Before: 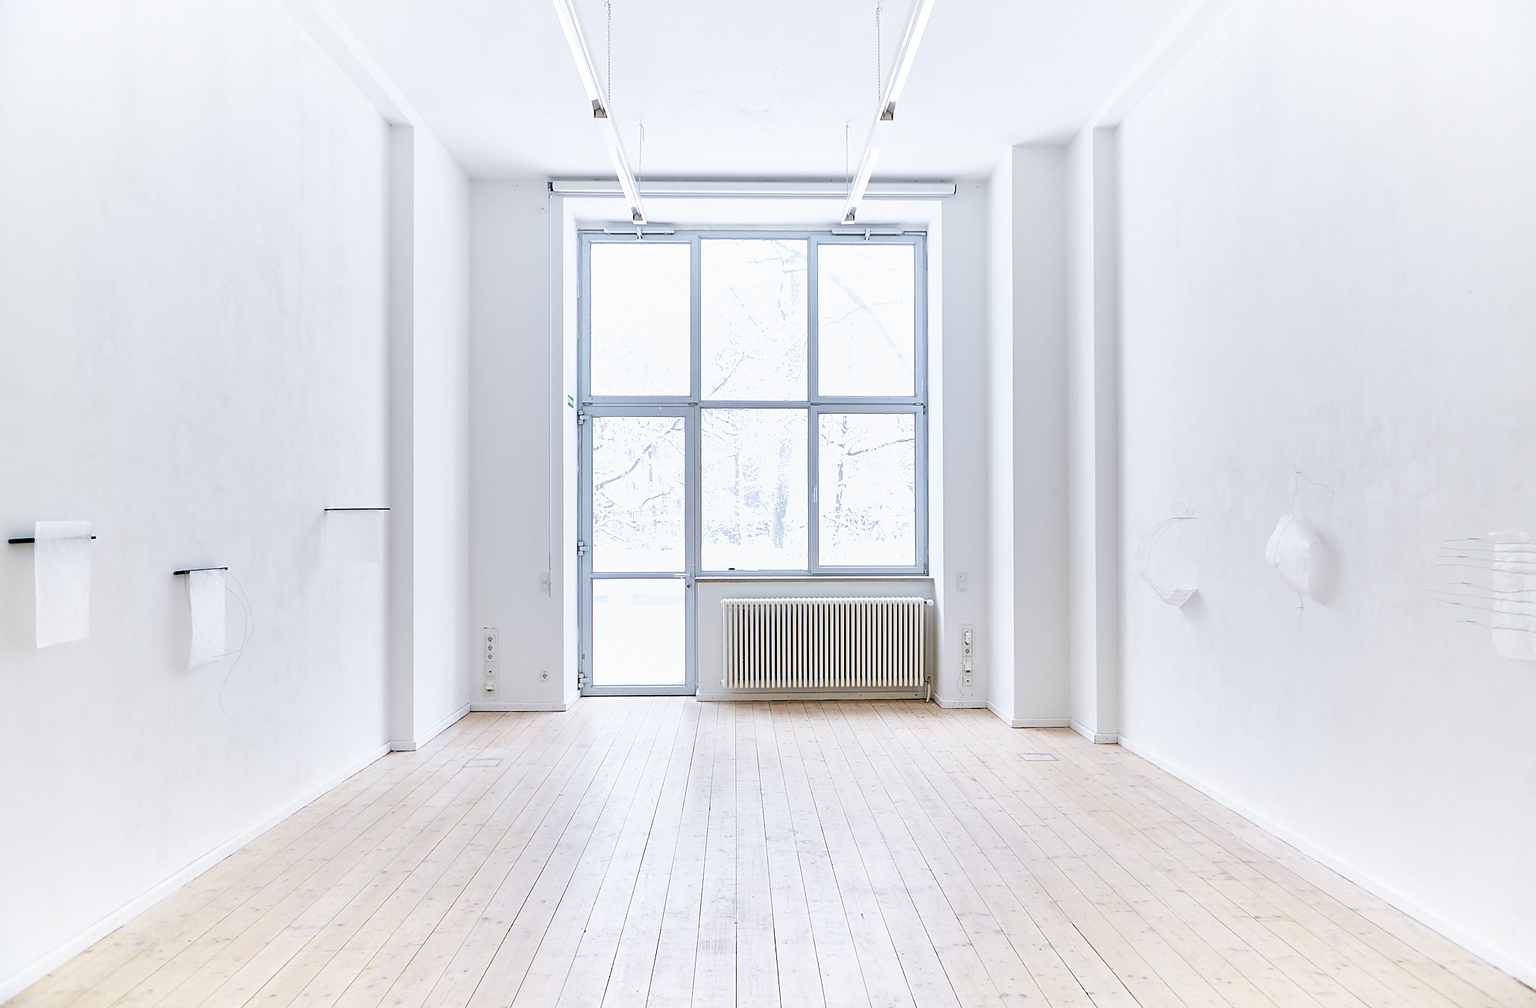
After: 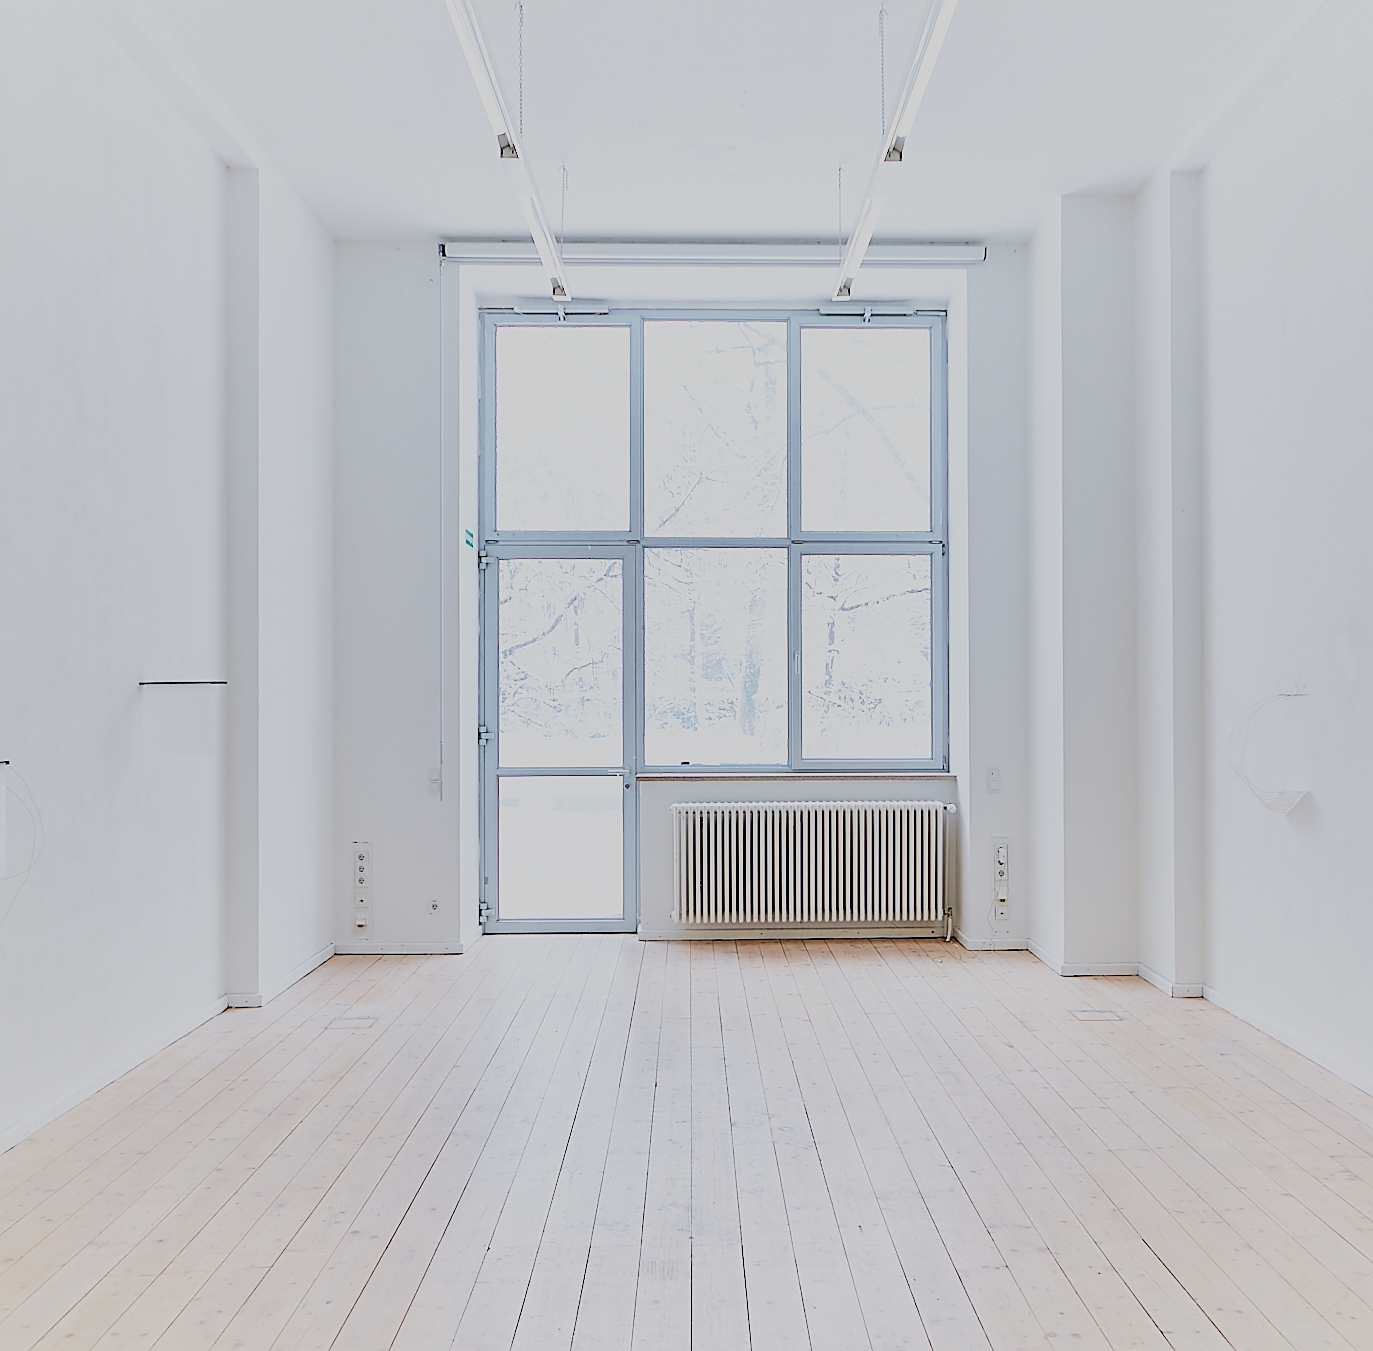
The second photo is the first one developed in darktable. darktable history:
crop and rotate: left 14.381%, right 18.934%
sharpen: radius 1.882, amount 0.415, threshold 1.169
filmic rgb: black relative exposure -7.08 EV, white relative exposure 5.35 EV, threshold 5.96 EV, hardness 3.02, enable highlight reconstruction true
exposure: compensate highlight preservation false
